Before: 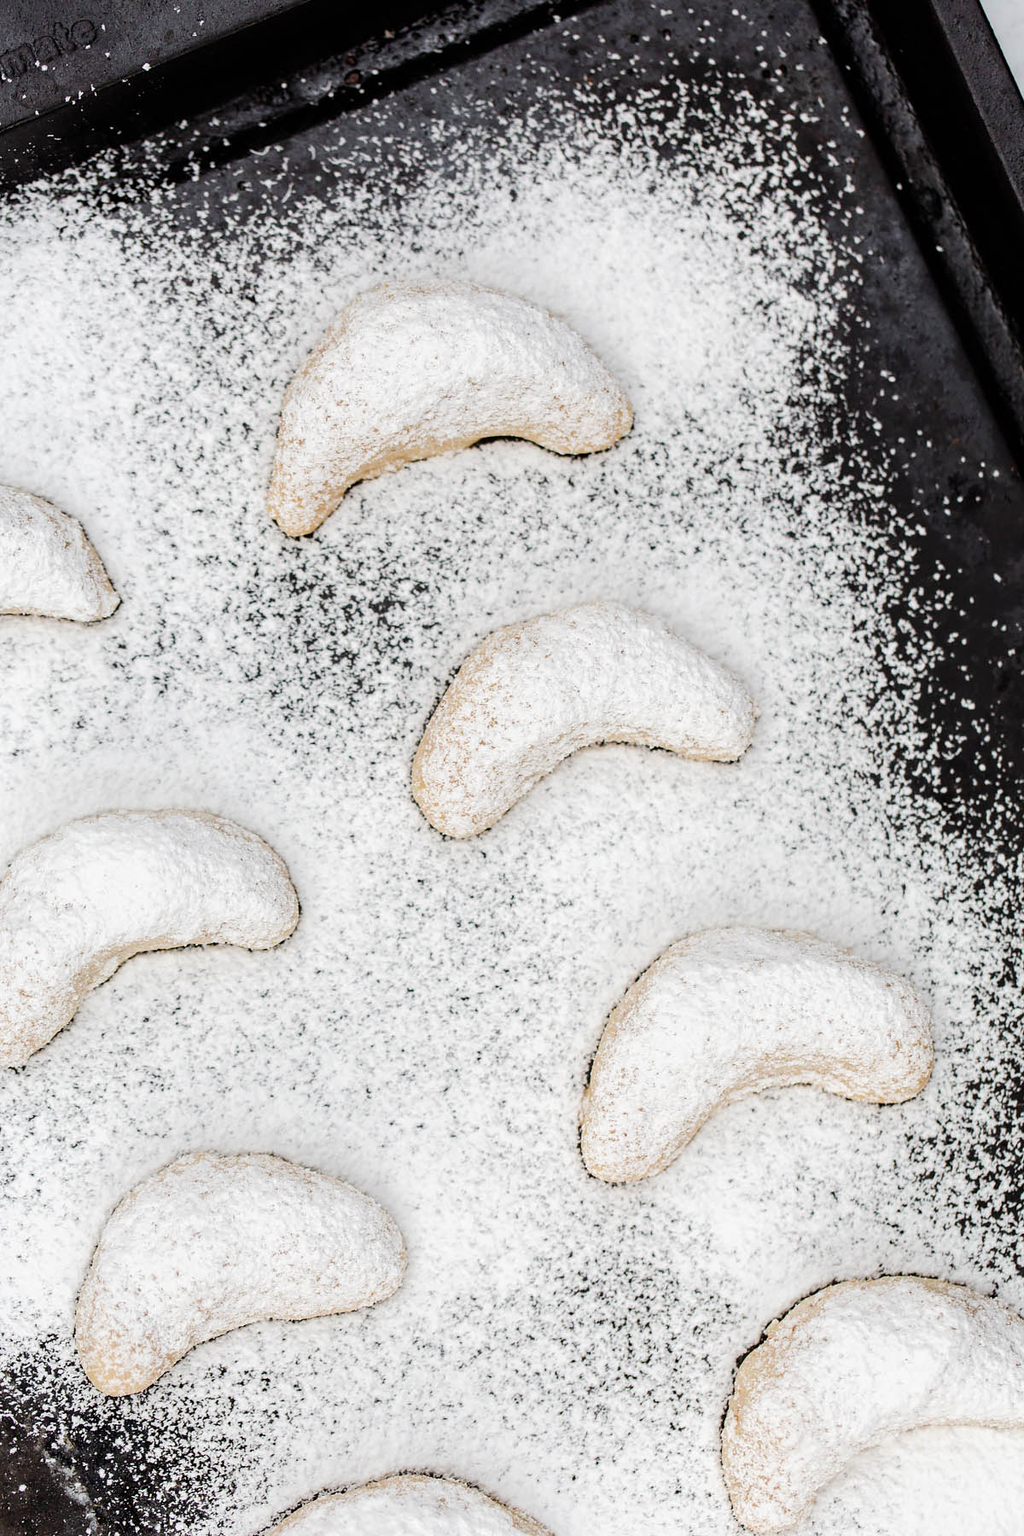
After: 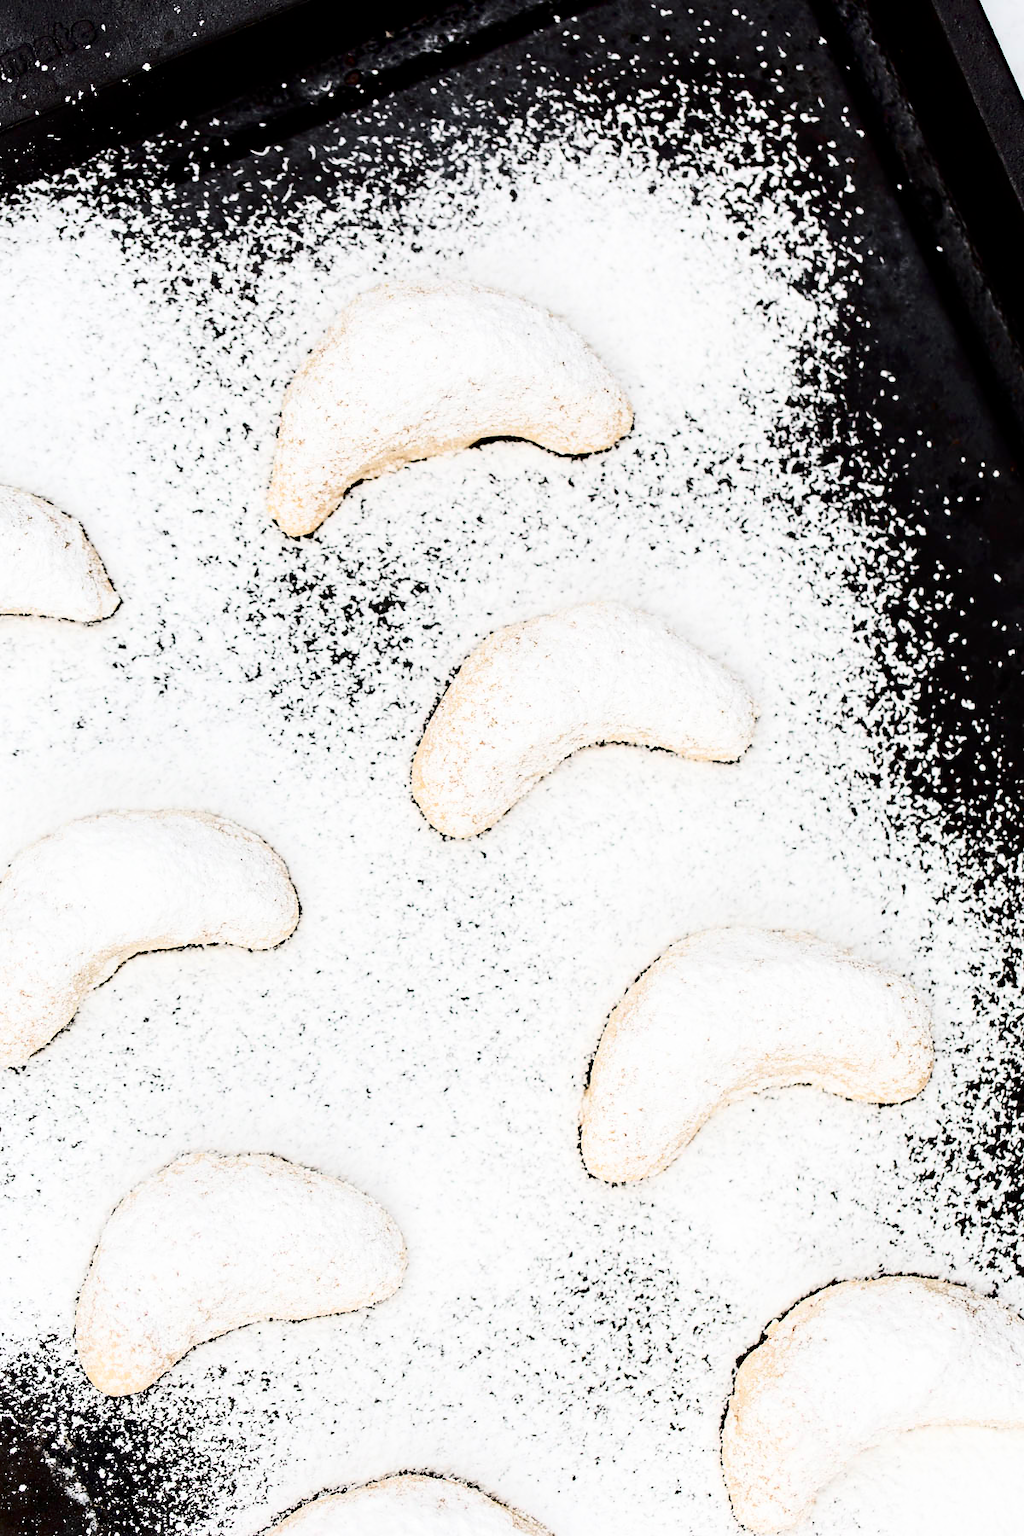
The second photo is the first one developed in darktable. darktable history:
contrast brightness saturation: contrast 0.5, saturation -0.1
contrast equalizer: octaves 7, y [[0.6 ×6], [0.55 ×6], [0 ×6], [0 ×6], [0 ×6]], mix 0.15
